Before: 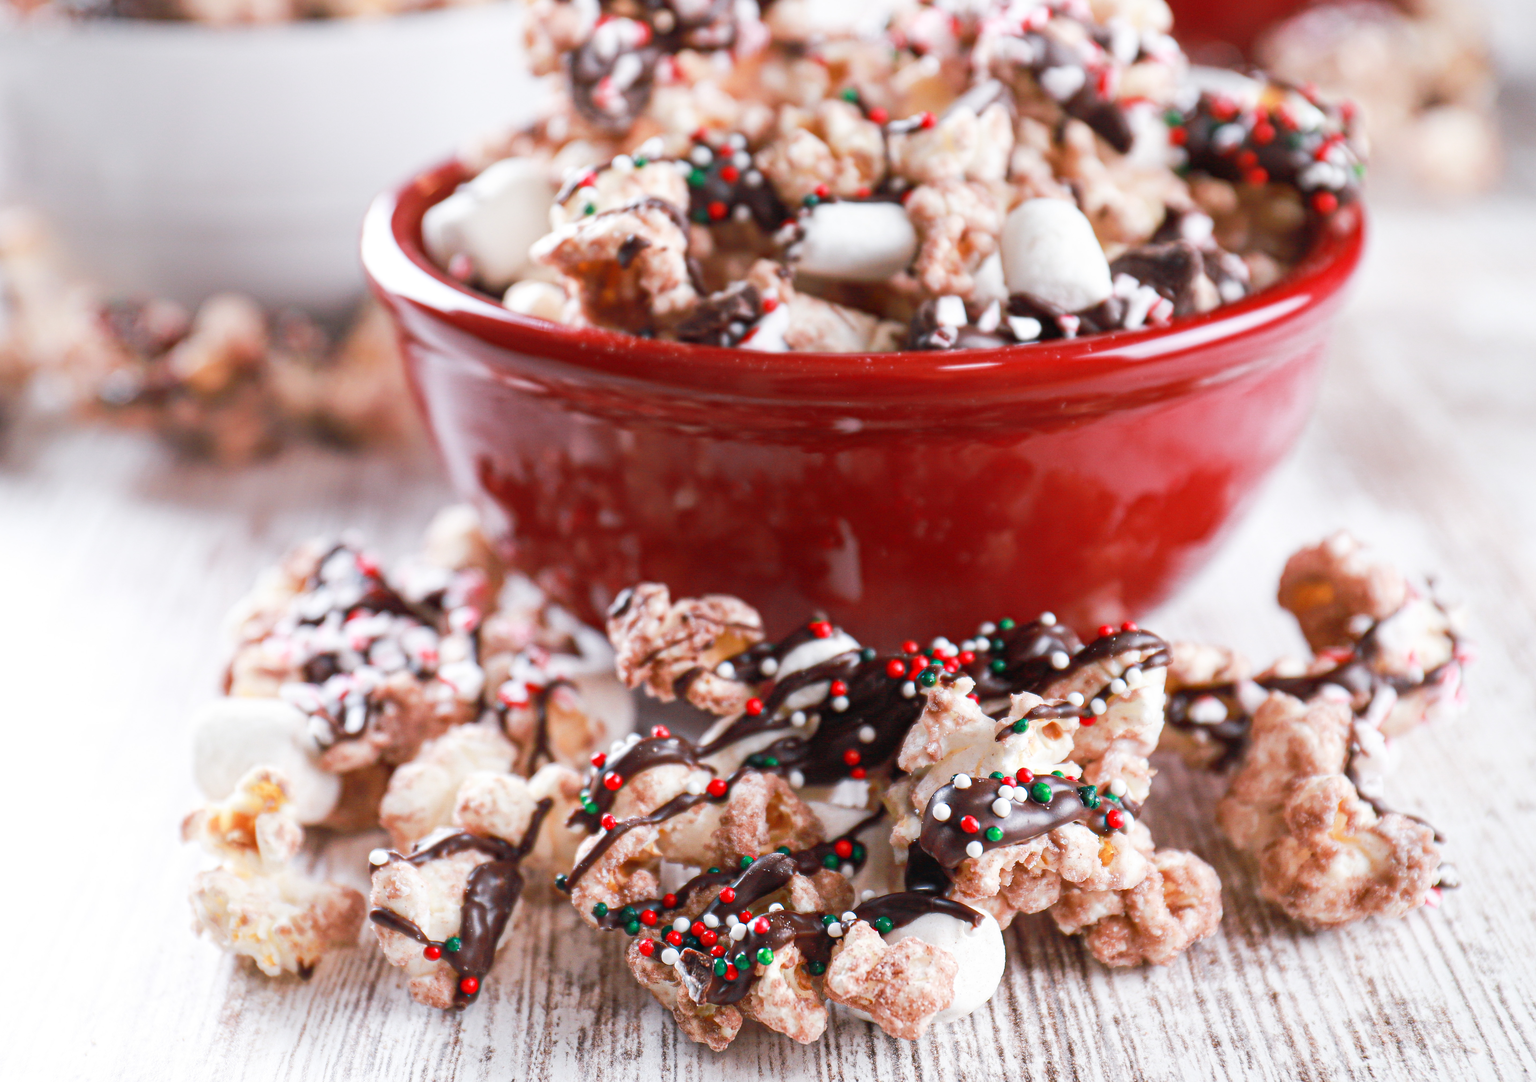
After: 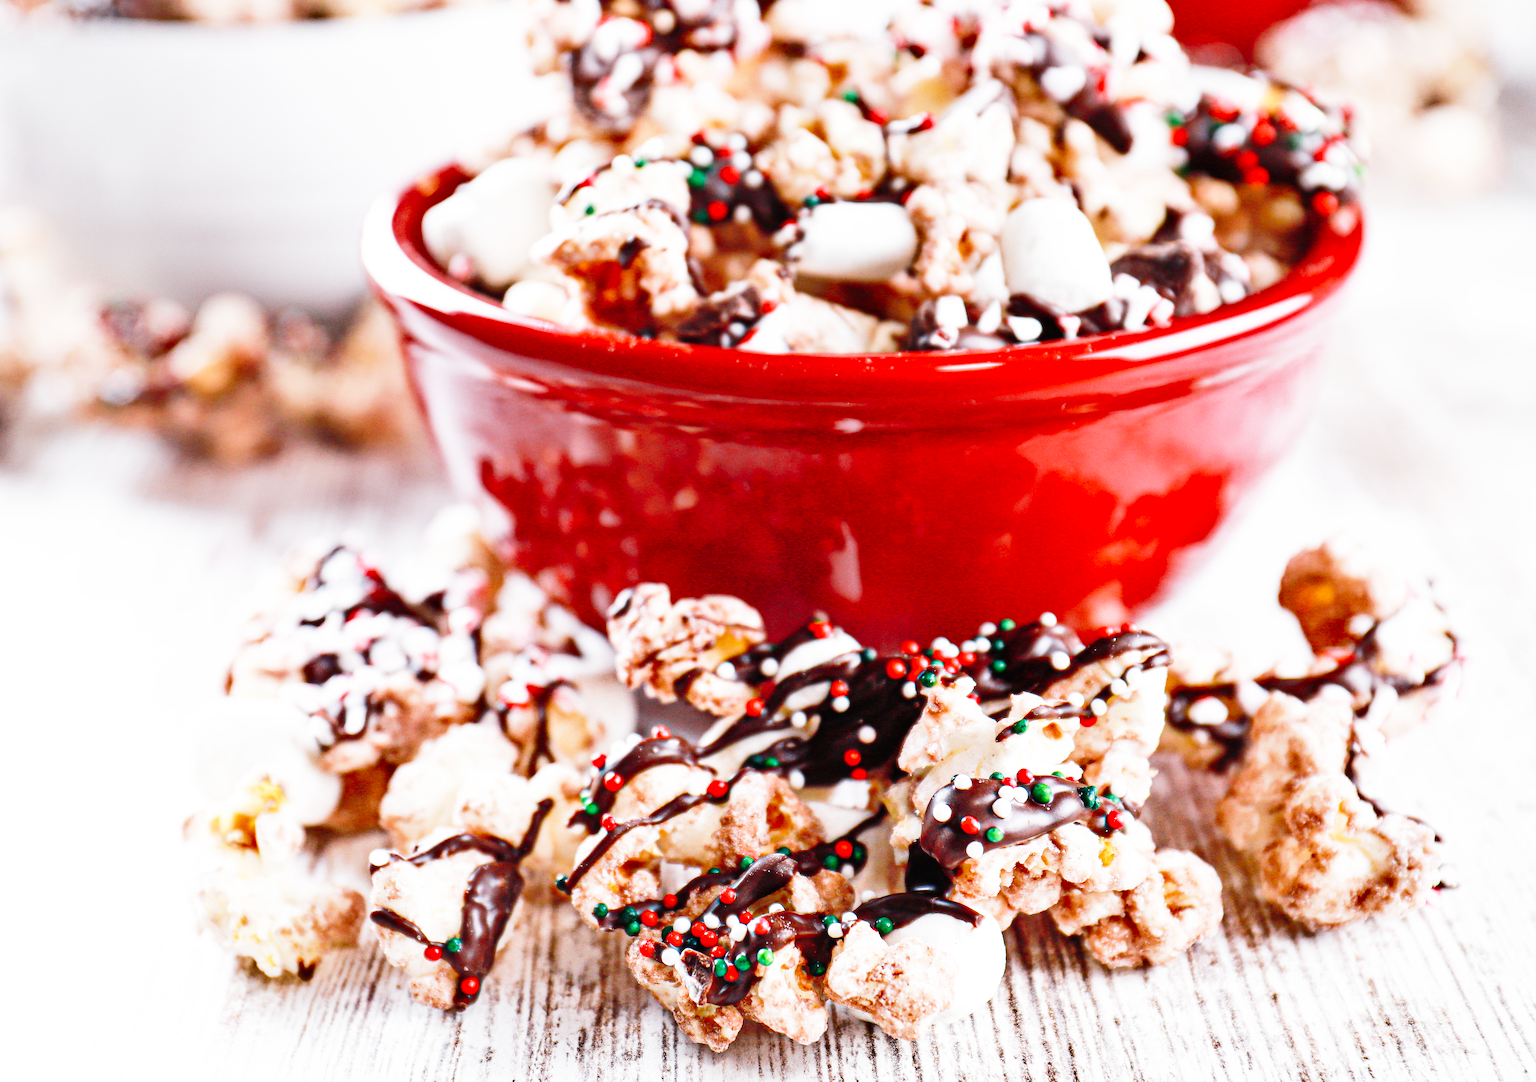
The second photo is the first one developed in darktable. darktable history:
shadows and highlights: soften with gaussian
base curve: curves: ch0 [(0, 0) (0, 0) (0.002, 0.001) (0.008, 0.003) (0.019, 0.011) (0.037, 0.037) (0.064, 0.11) (0.102, 0.232) (0.152, 0.379) (0.216, 0.524) (0.296, 0.665) (0.394, 0.789) (0.512, 0.881) (0.651, 0.945) (0.813, 0.986) (1, 1)], preserve colors none
